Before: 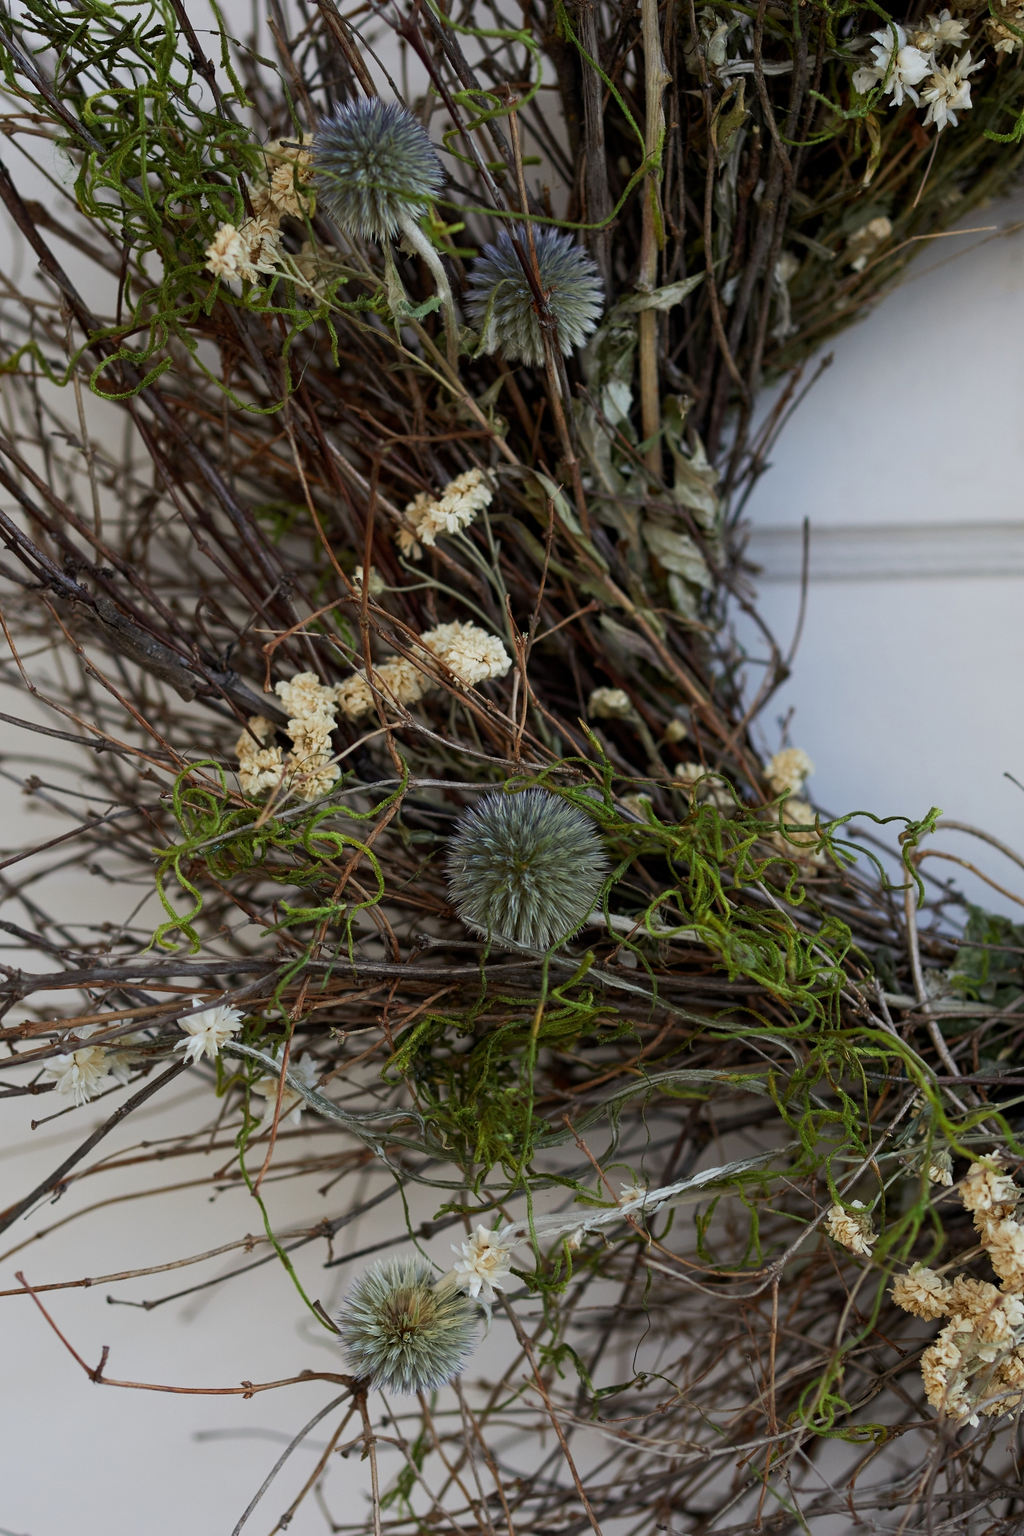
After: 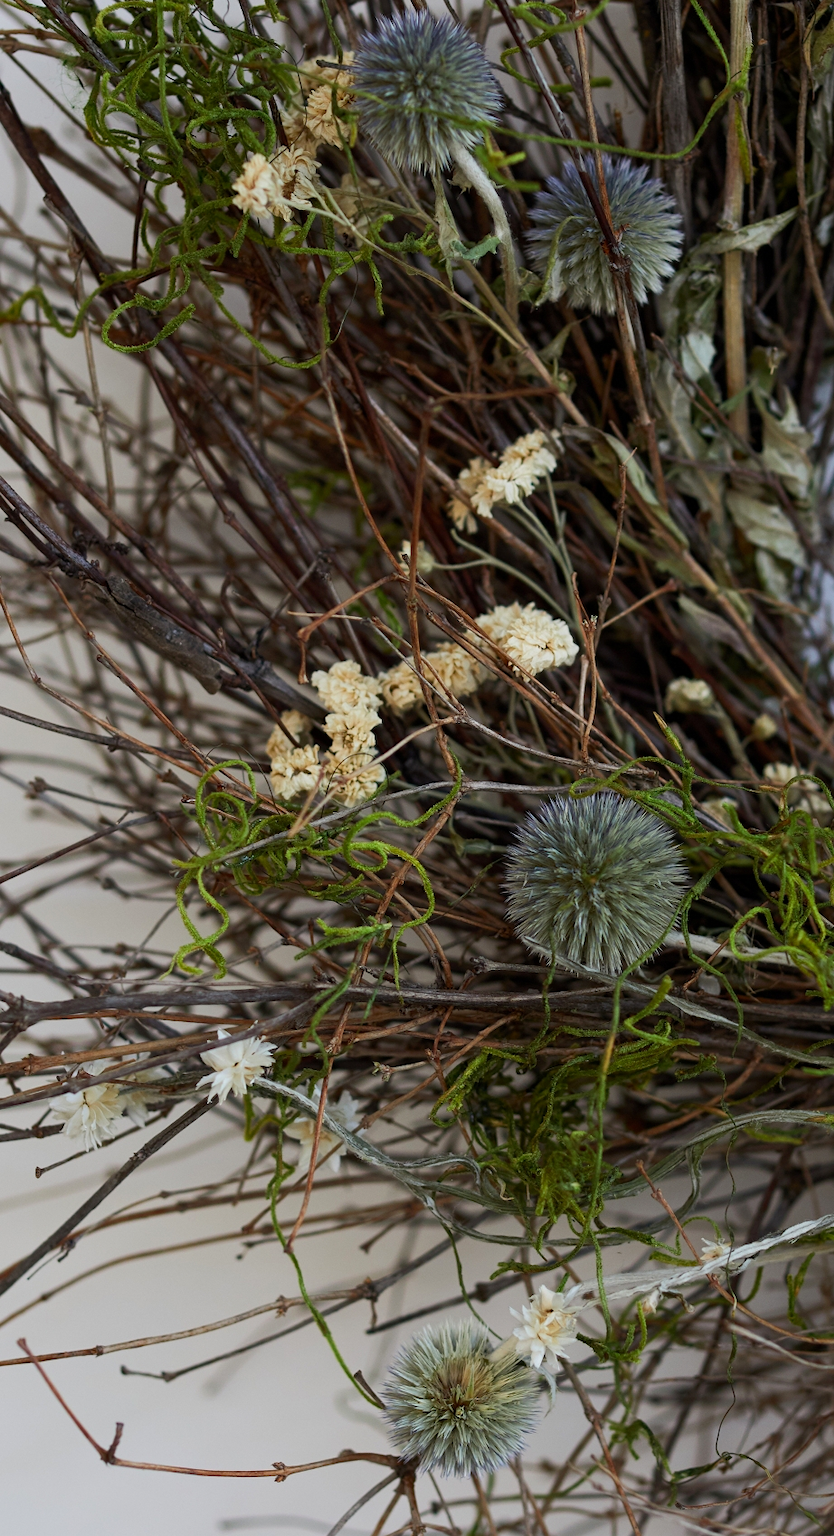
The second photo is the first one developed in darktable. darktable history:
contrast brightness saturation: contrast 0.097, brightness 0.034, saturation 0.094
crop: top 5.757%, right 27.895%, bottom 5.764%
